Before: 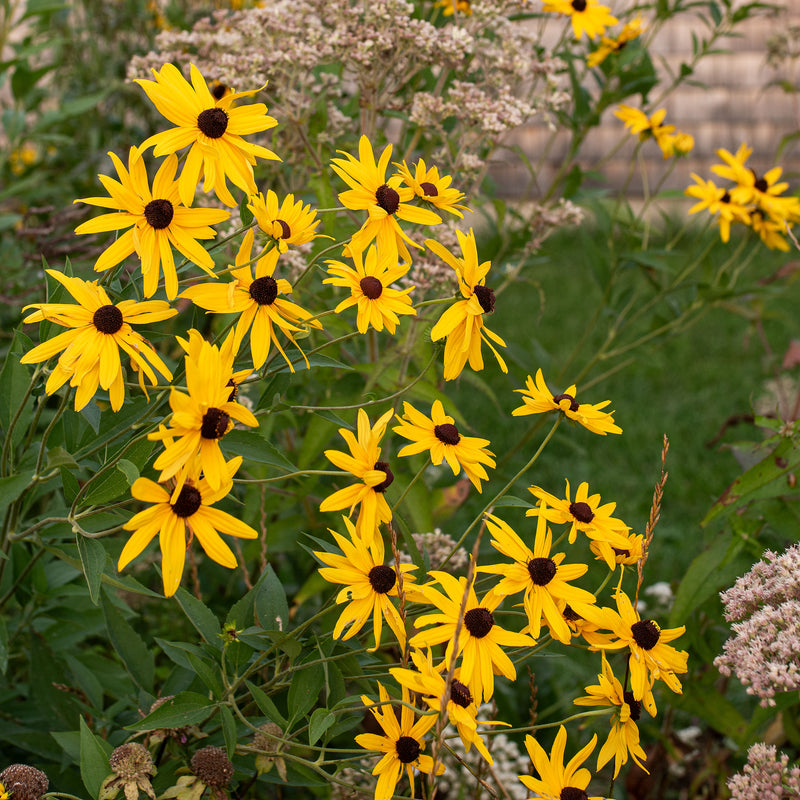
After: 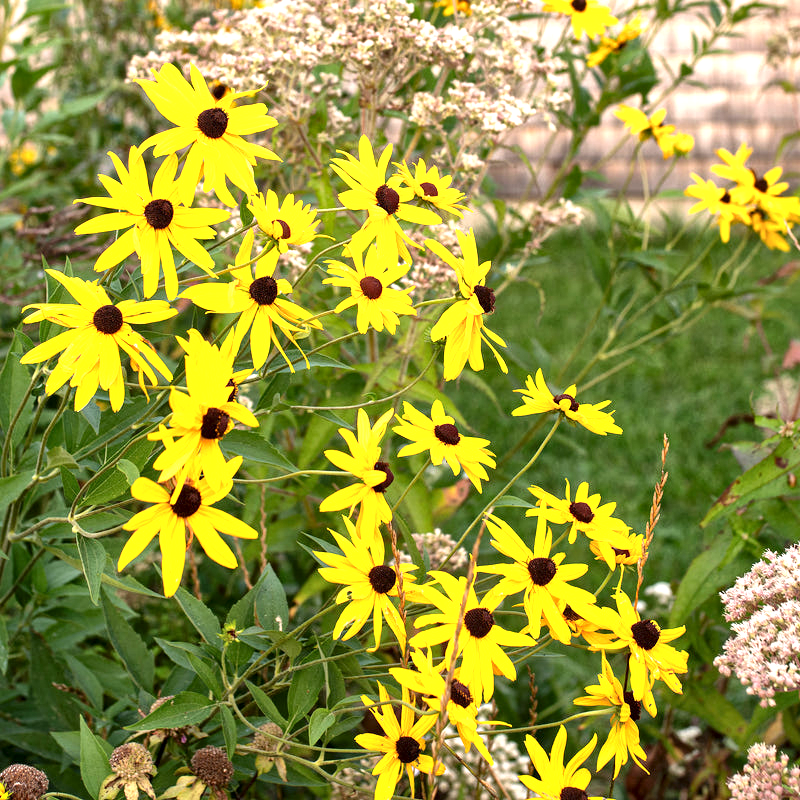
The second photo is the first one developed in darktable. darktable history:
exposure: black level correction 0, exposure 1.2 EV, compensate exposure bias true, compensate highlight preservation false
local contrast: mode bilateral grid, contrast 20, coarseness 51, detail 159%, midtone range 0.2
